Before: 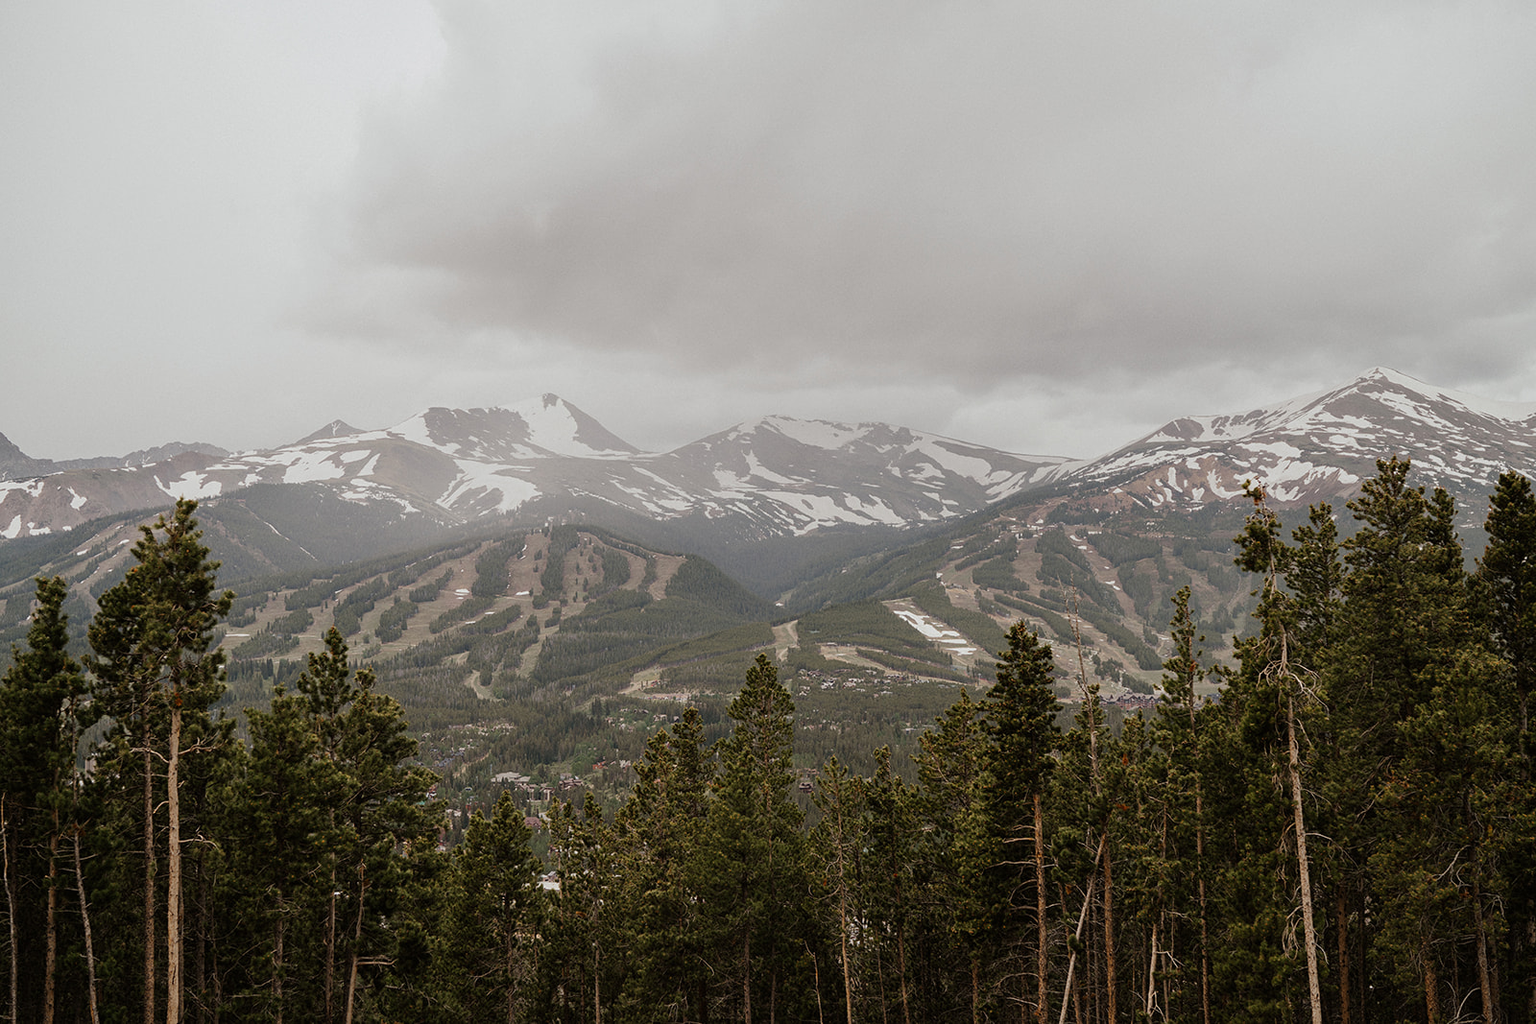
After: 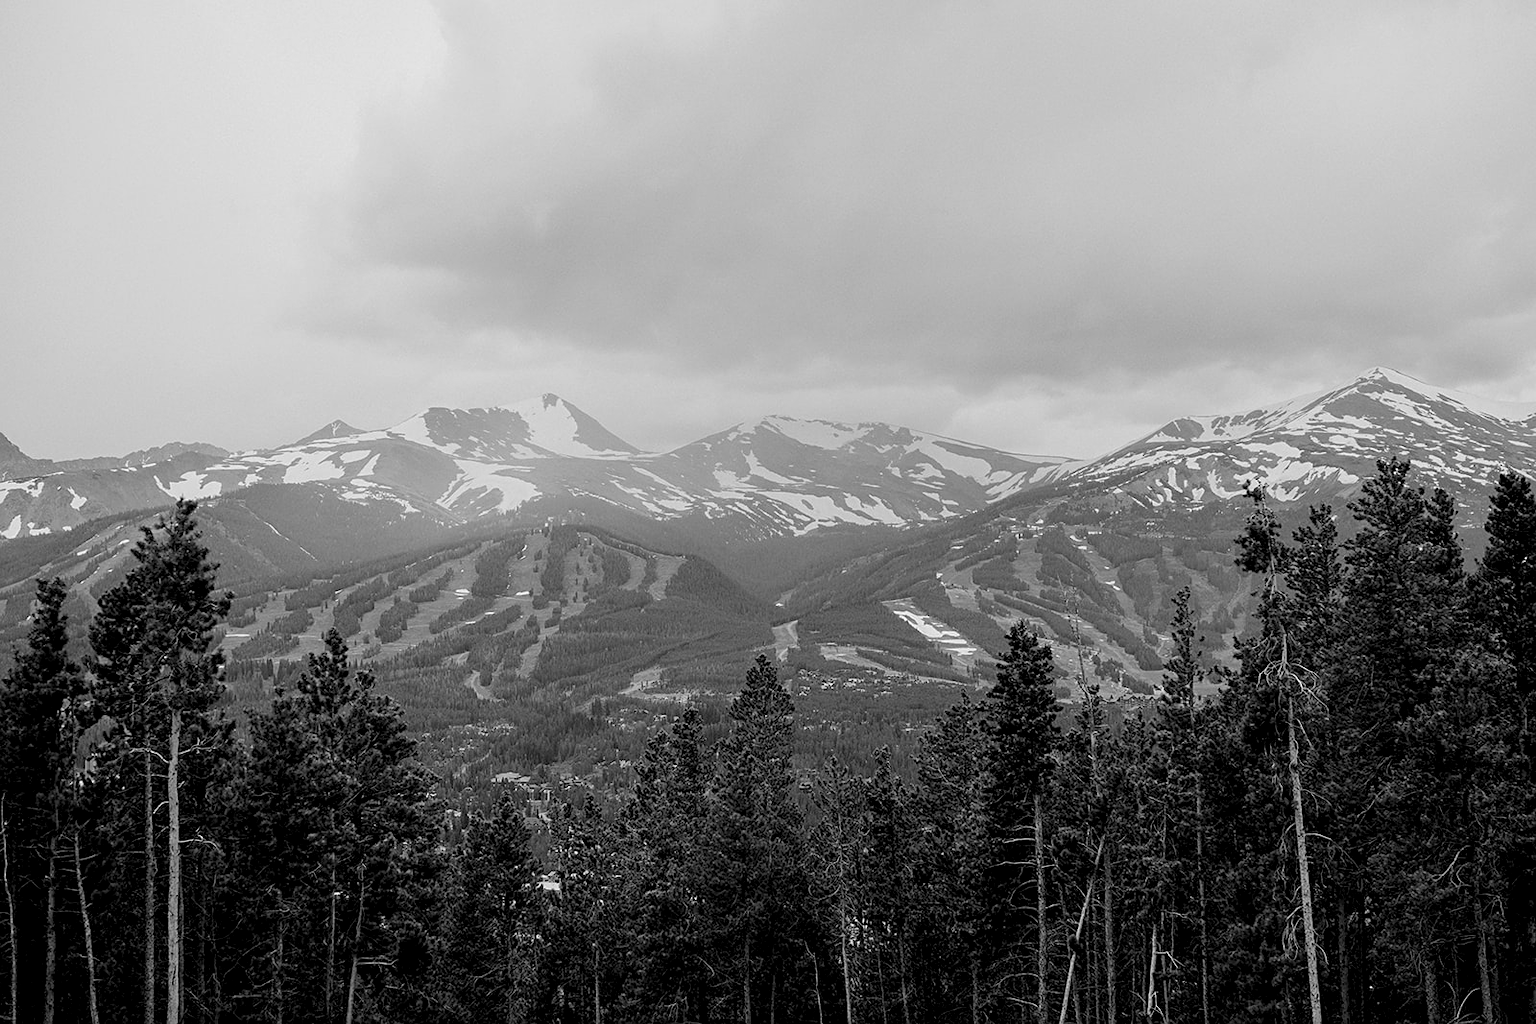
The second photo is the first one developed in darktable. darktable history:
exposure: black level correction 0.007, exposure 0.093 EV, compensate highlight preservation false
monochrome: on, module defaults
vibrance: vibrance 95.34%
sharpen: amount 0.2
tone equalizer: on, module defaults
